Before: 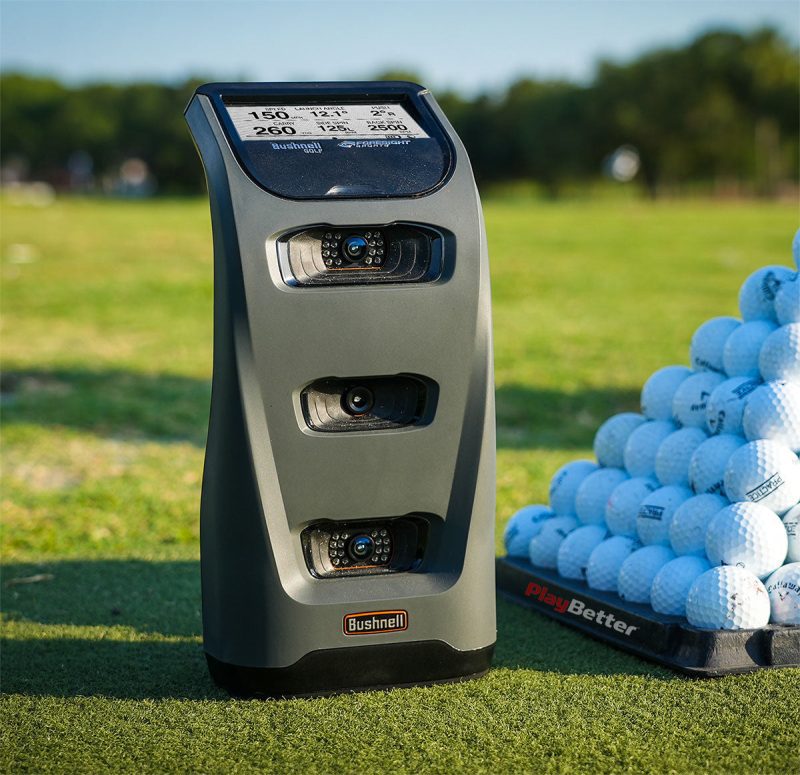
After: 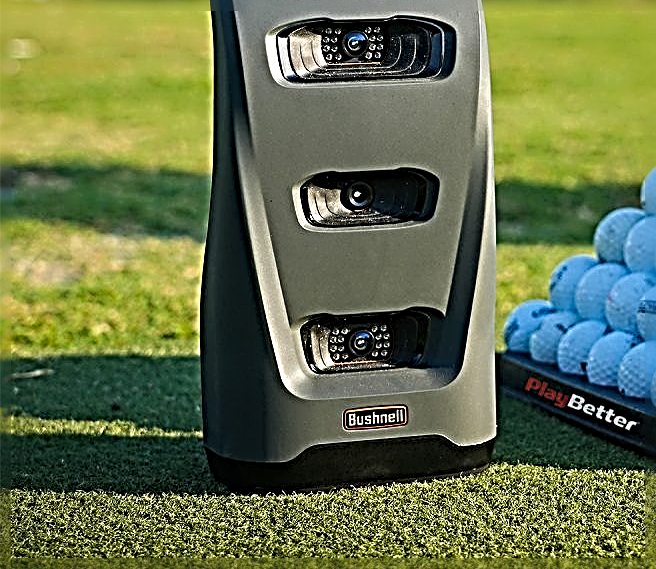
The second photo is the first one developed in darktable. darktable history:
crop: top 26.531%, right 17.959%
sharpen: radius 4.001, amount 2
